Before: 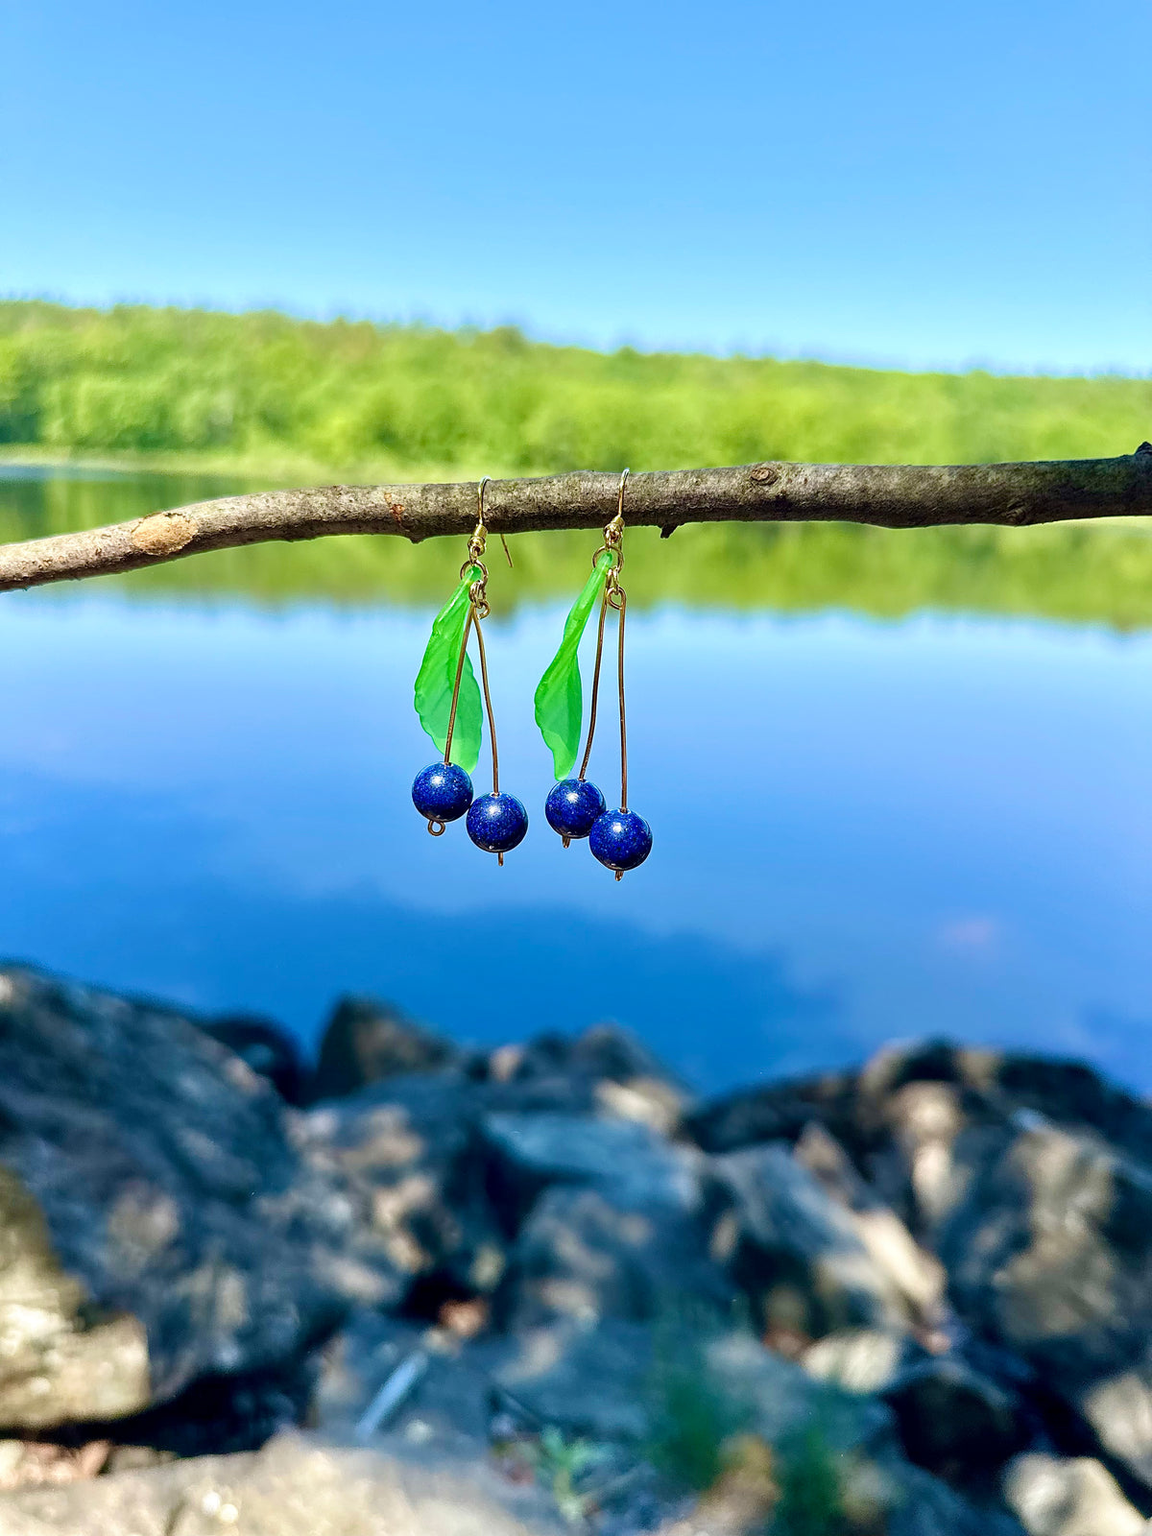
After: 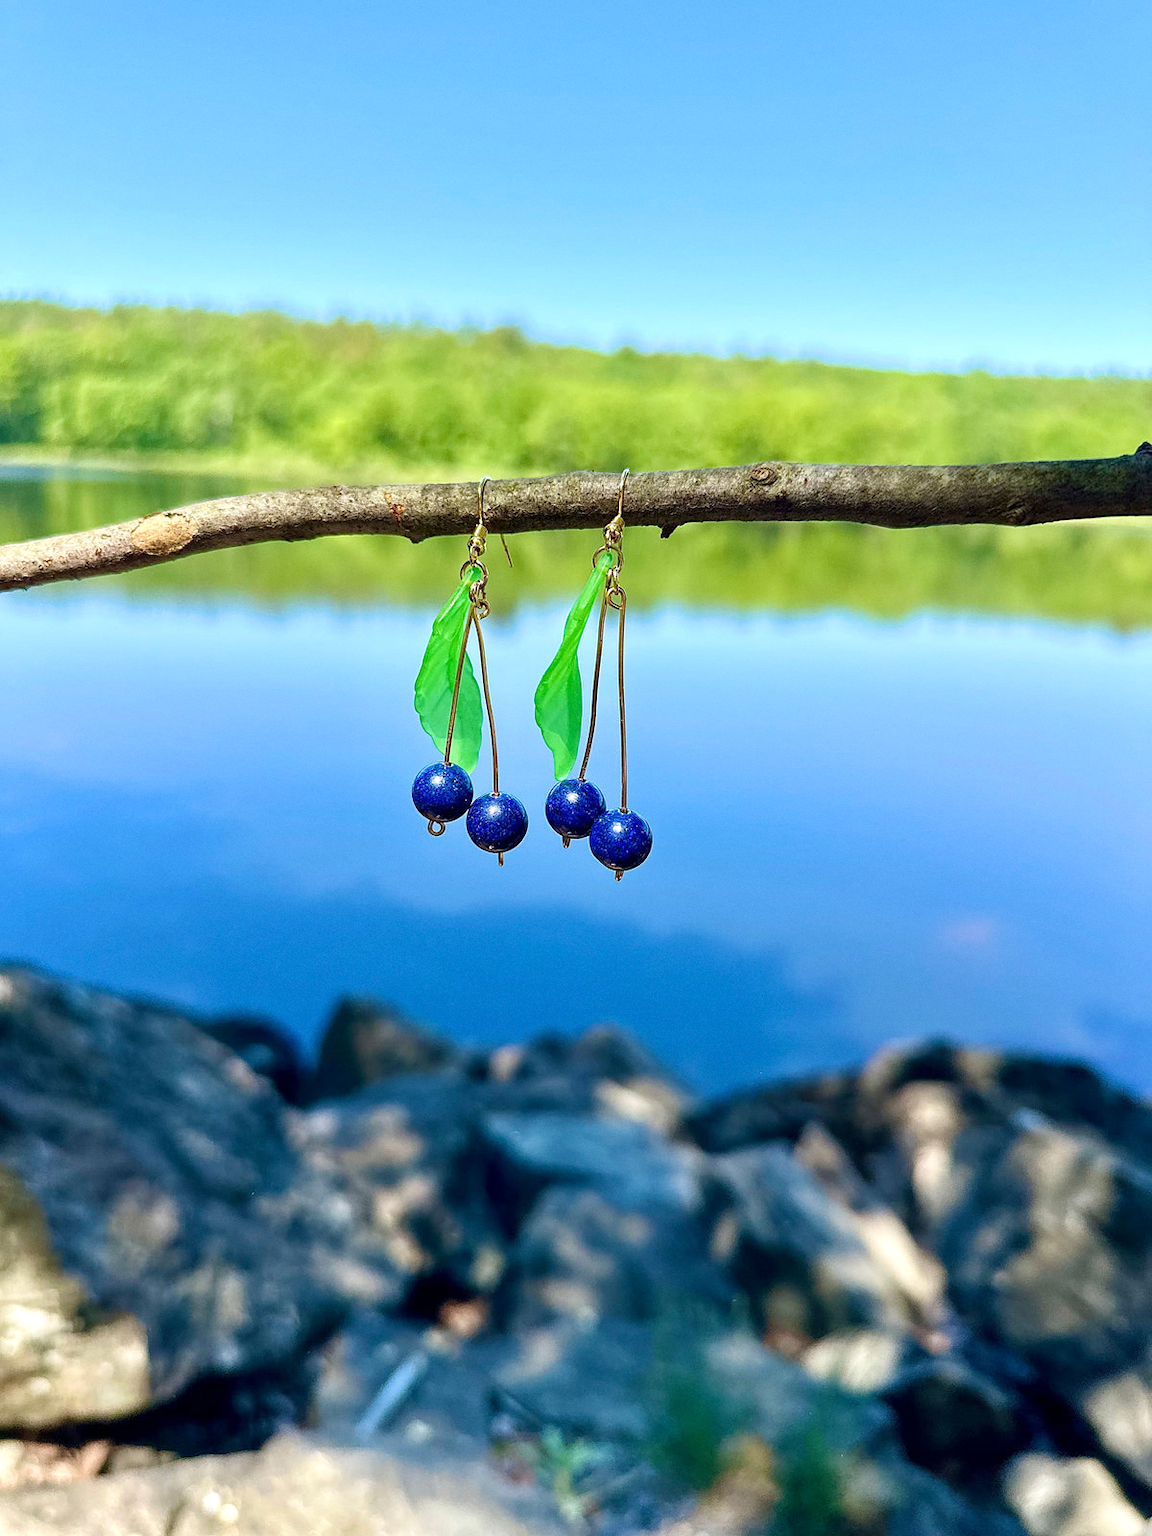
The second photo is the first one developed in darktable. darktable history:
exposure: exposure 0.078 EV, compensate highlight preservation false
grain: coarseness 0.09 ISO, strength 10%
